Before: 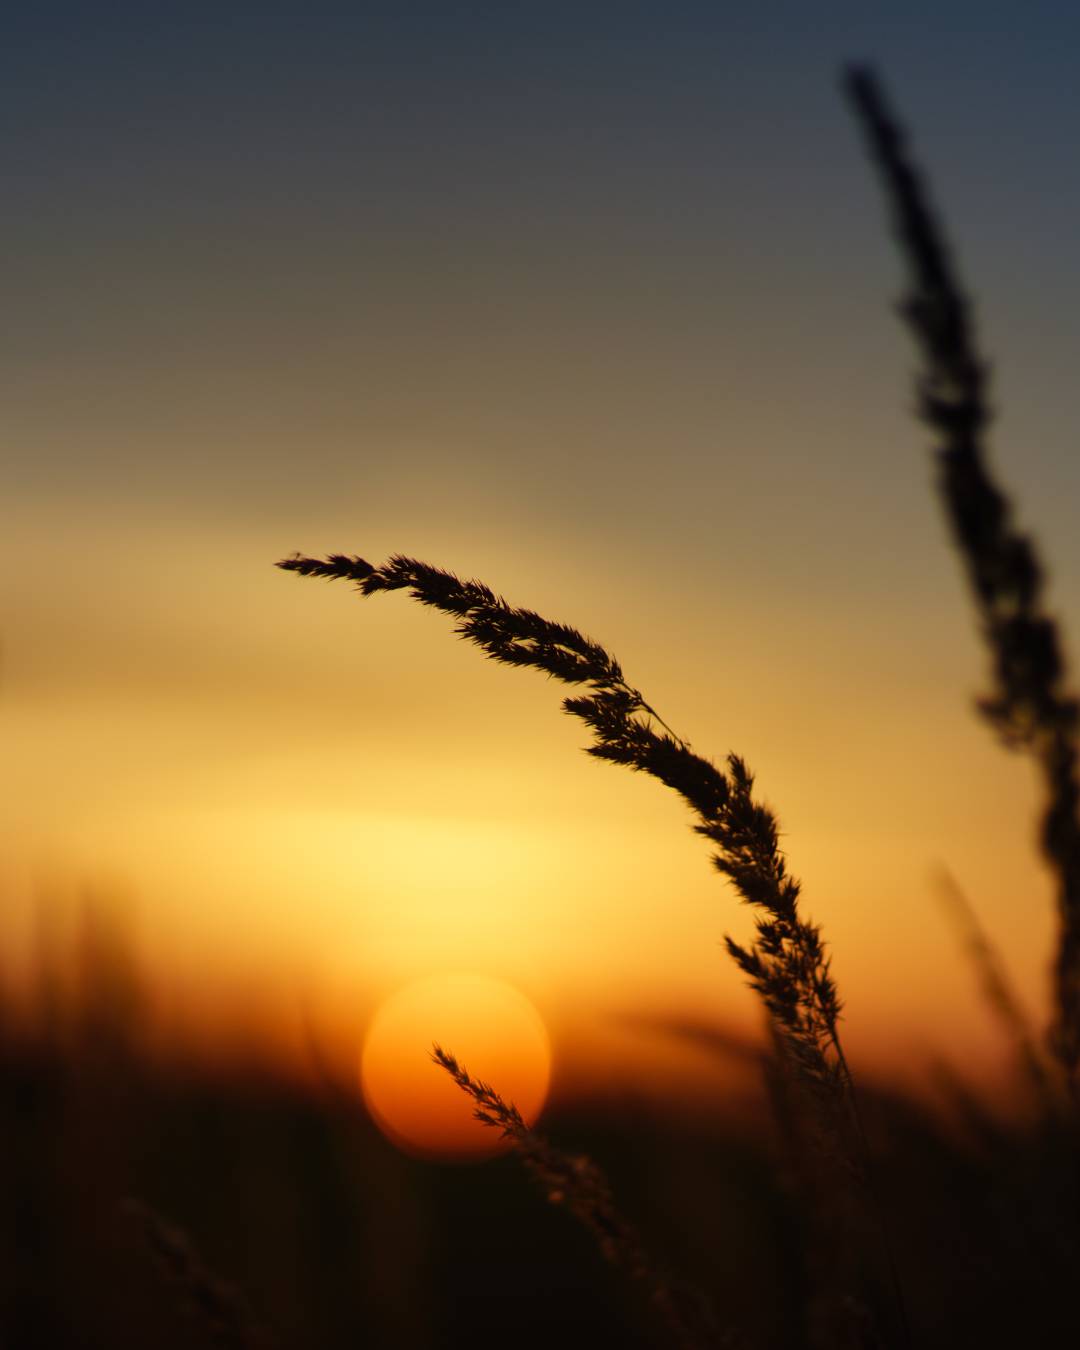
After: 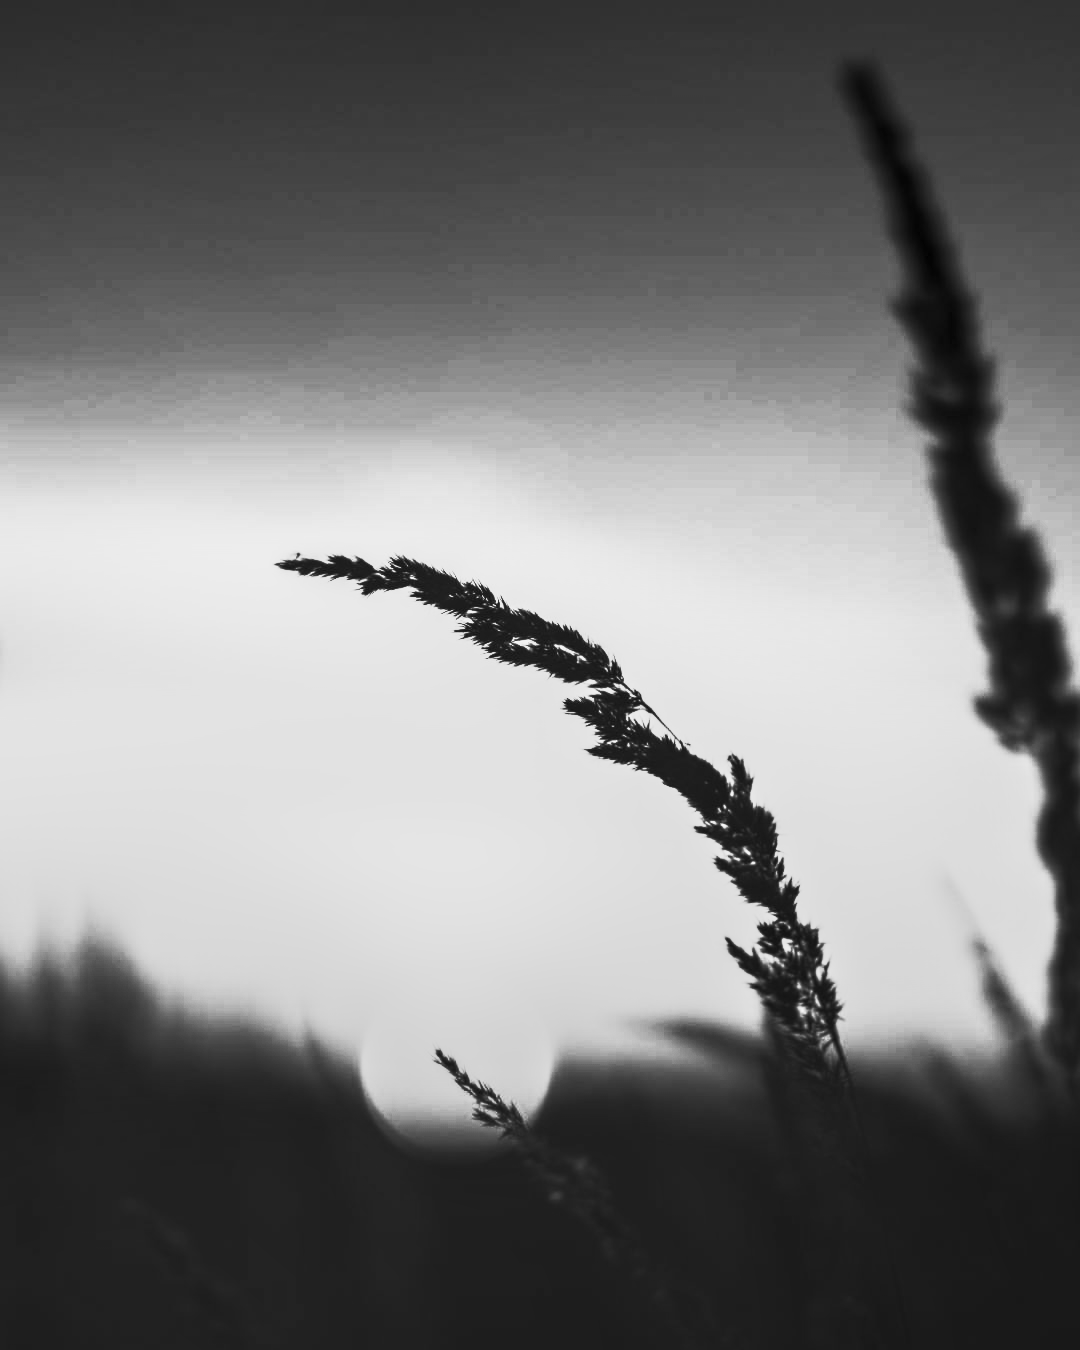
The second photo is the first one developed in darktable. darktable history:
monochrome: on, module defaults
tone equalizer: -8 EV -0.75 EV, -7 EV -0.7 EV, -6 EV -0.6 EV, -5 EV -0.4 EV, -3 EV 0.4 EV, -2 EV 0.6 EV, -1 EV 0.7 EV, +0 EV 0.75 EV, edges refinement/feathering 500, mask exposure compensation -1.57 EV, preserve details no
local contrast: on, module defaults
contrast brightness saturation: contrast 0.83, brightness 0.59, saturation 0.59
